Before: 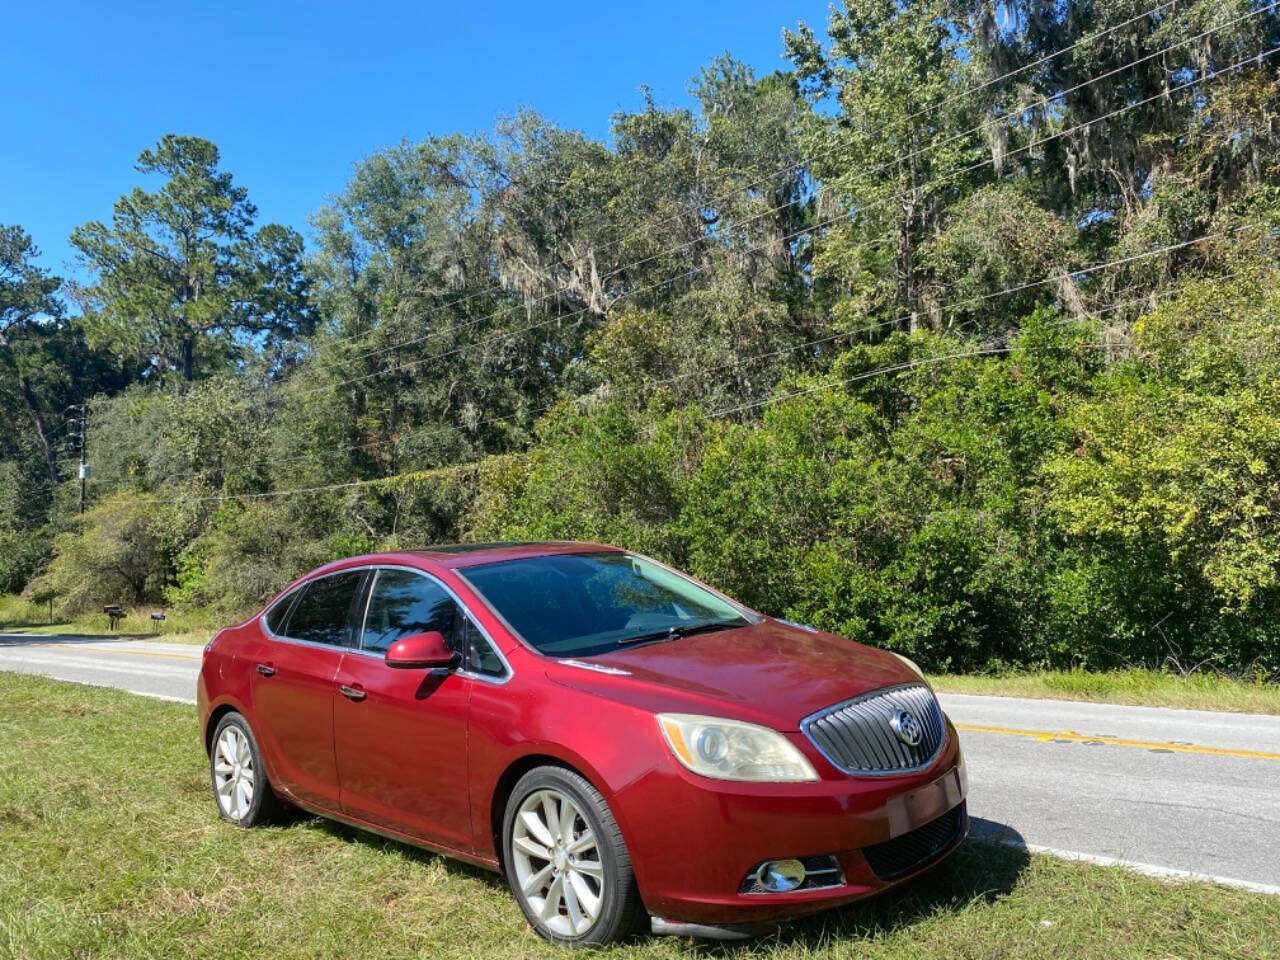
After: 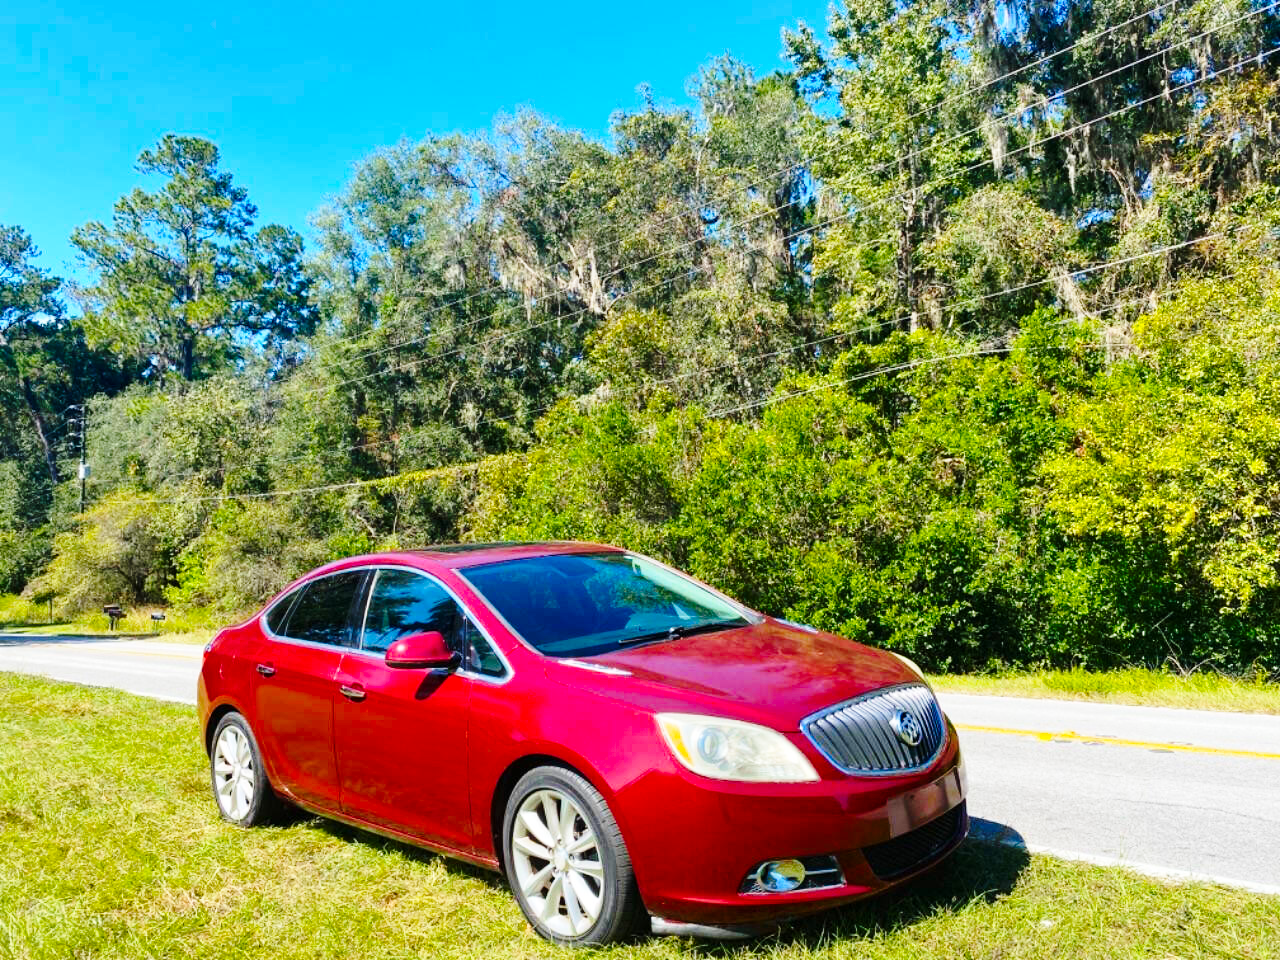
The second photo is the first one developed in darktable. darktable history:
base curve: curves: ch0 [(0, 0) (0.028, 0.03) (0.121, 0.232) (0.46, 0.748) (0.859, 0.968) (1, 1)], preserve colors none
color balance rgb: perceptual saturation grading › global saturation 30%, global vibrance 20%
